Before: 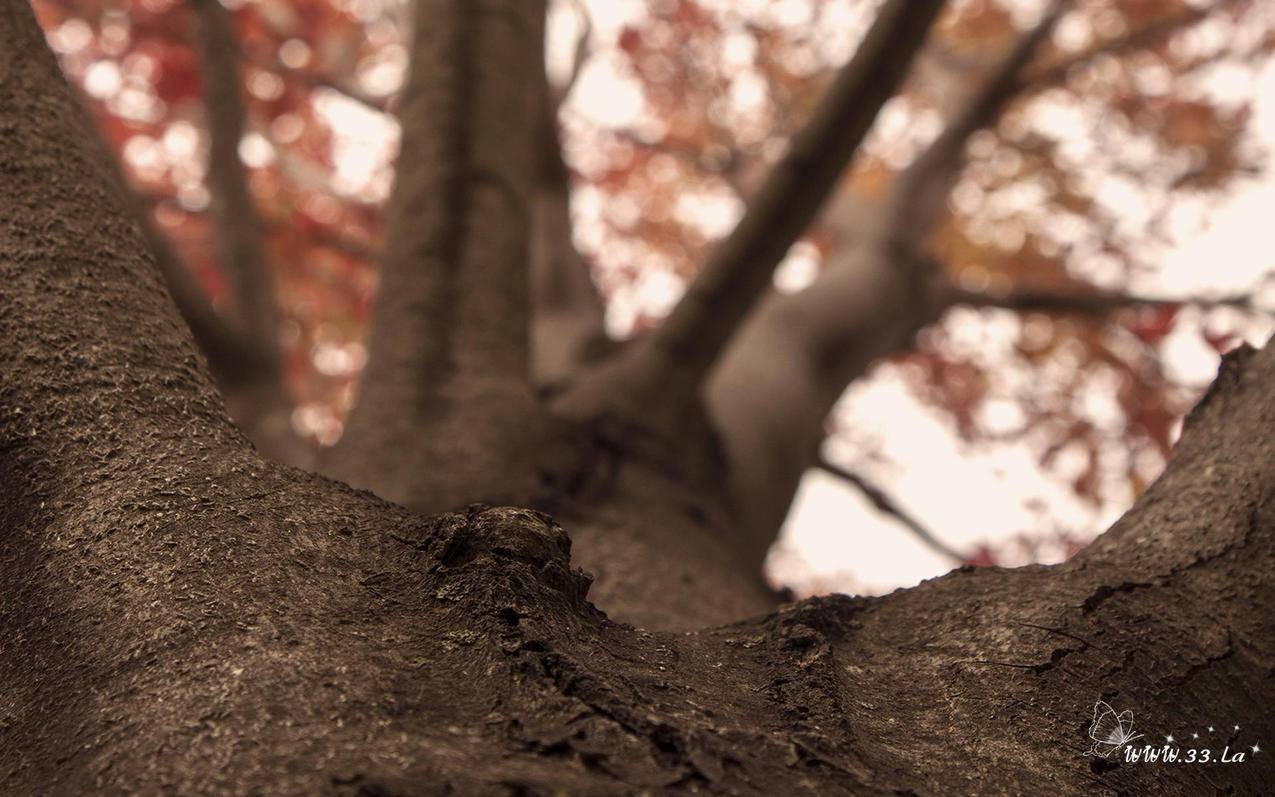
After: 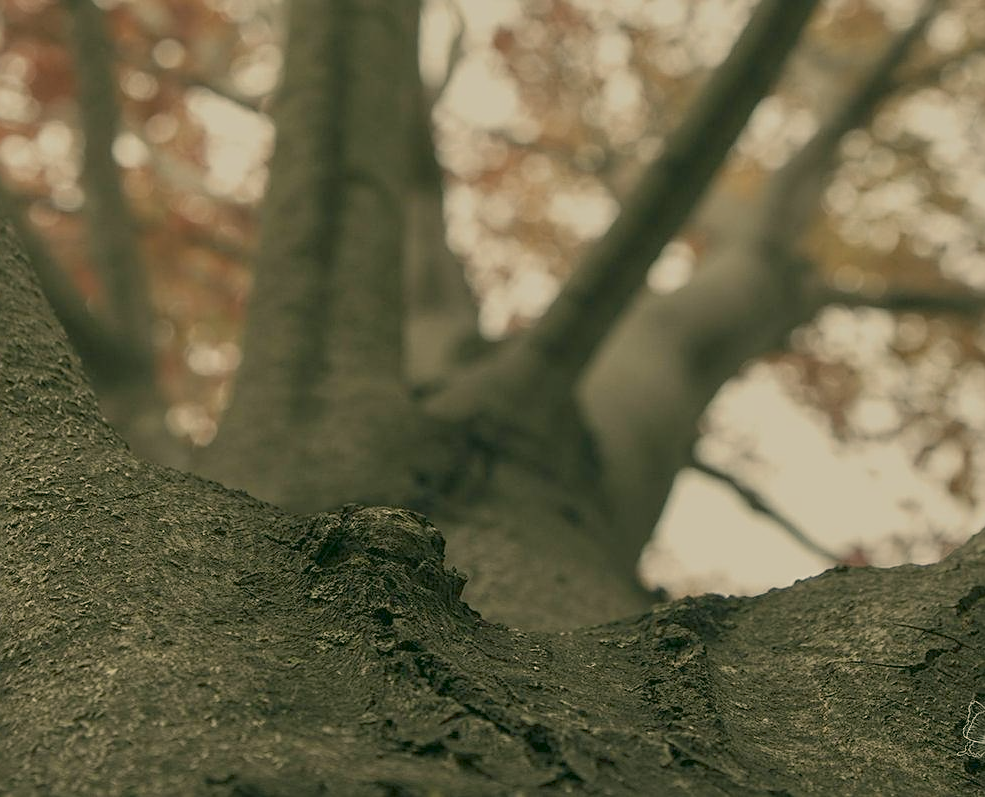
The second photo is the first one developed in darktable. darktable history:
contrast brightness saturation: contrast -0.049, saturation -0.396
crop: left 9.883%, right 12.828%
color calibration: x 0.37, y 0.382, temperature 4305.43 K
color balance rgb: perceptual saturation grading › global saturation 0.765%, contrast -29.798%
color correction: highlights a* 5.21, highlights b* 24.5, shadows a* -15.63, shadows b* 3.75
sharpen: on, module defaults
exposure: compensate exposure bias true, compensate highlight preservation false
